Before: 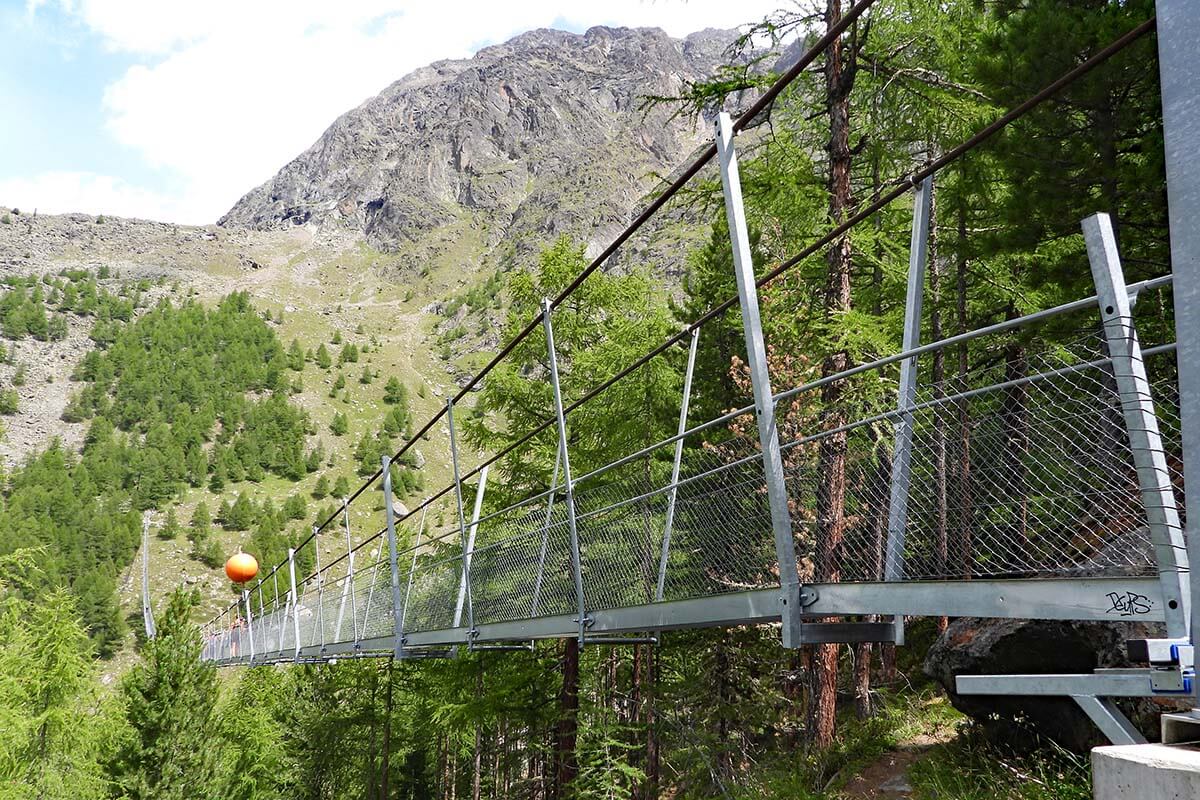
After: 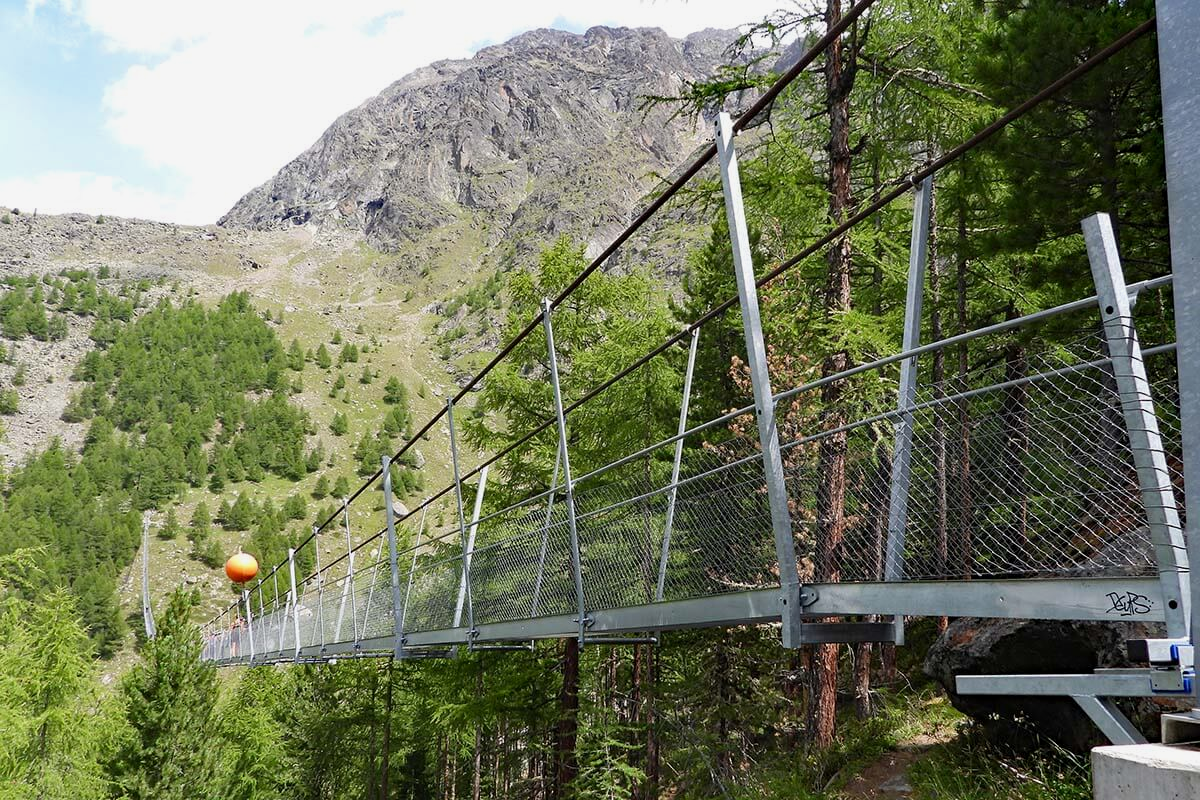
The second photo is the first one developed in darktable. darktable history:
exposure: black level correction 0.001, exposure -0.124 EV, compensate exposure bias true, compensate highlight preservation false
